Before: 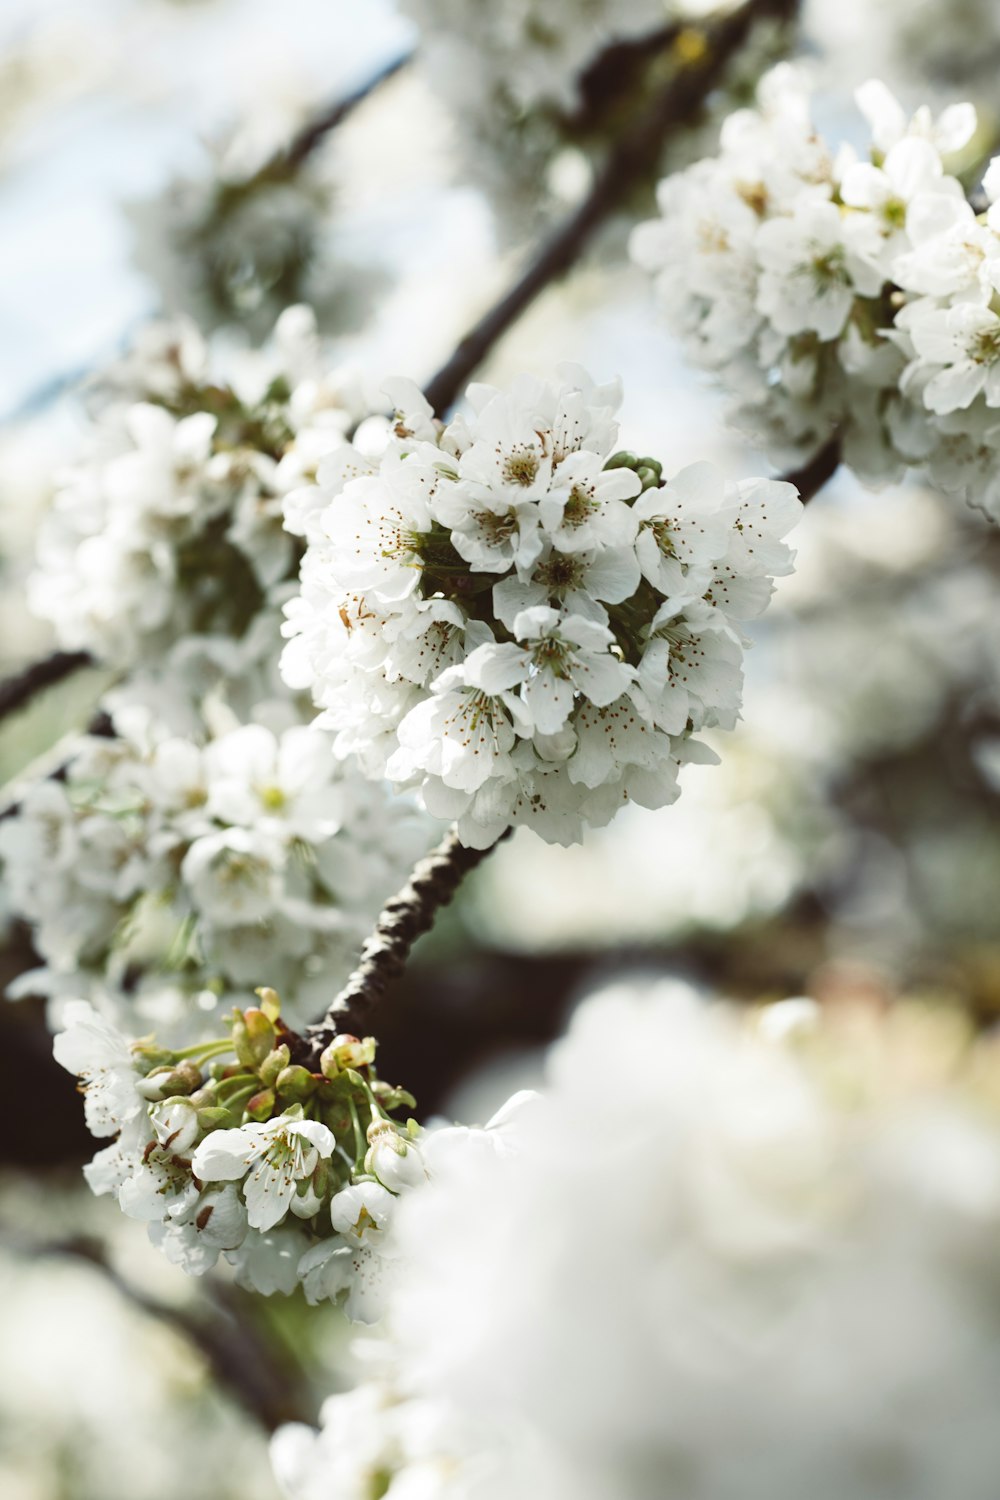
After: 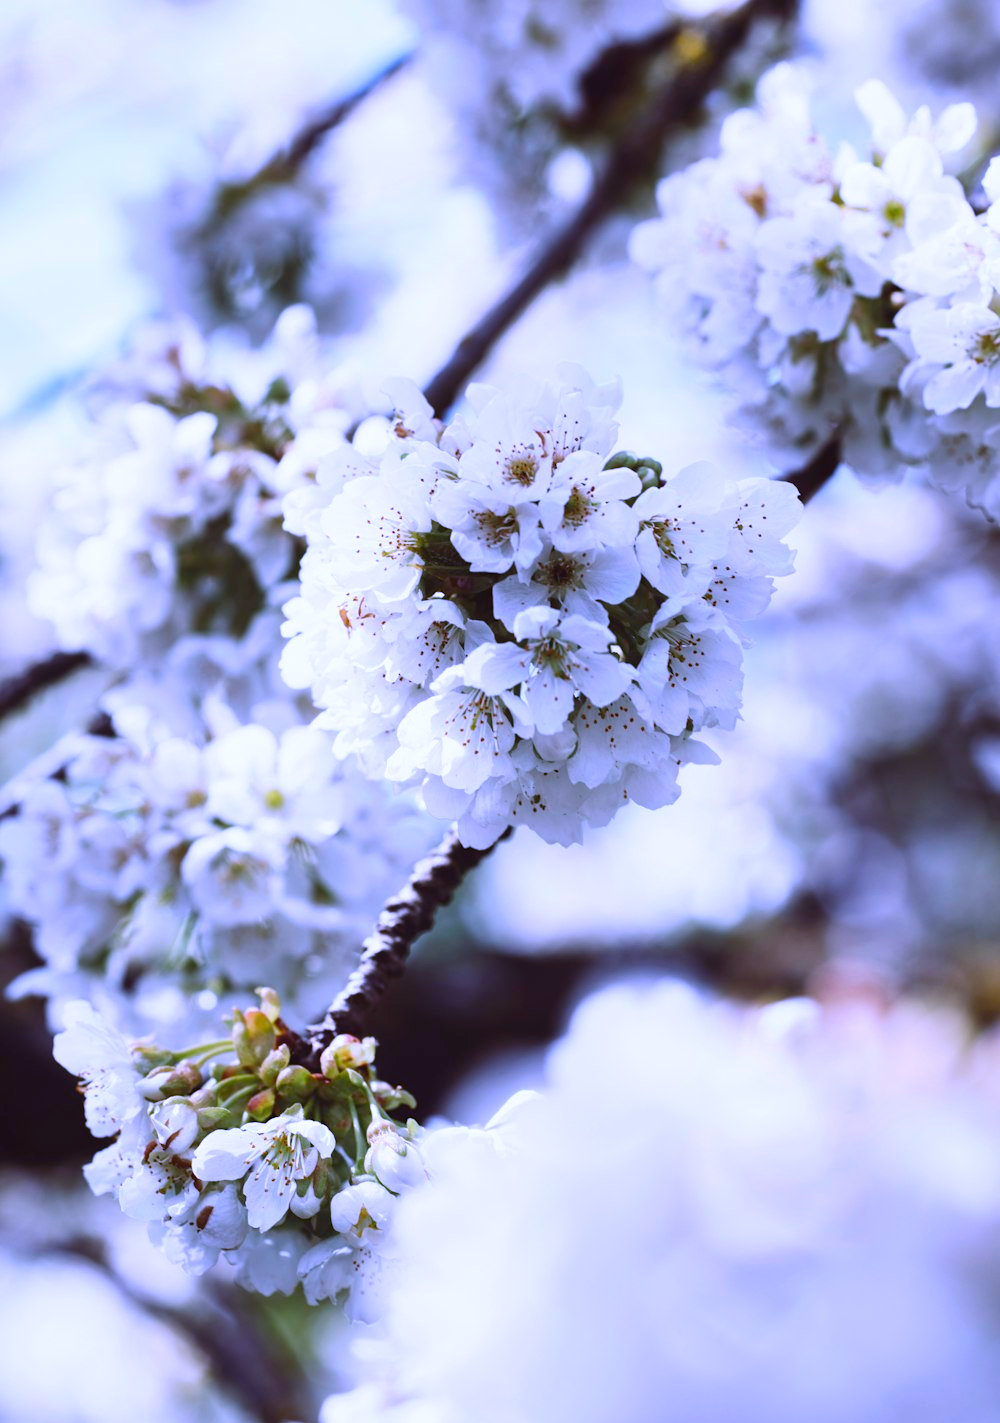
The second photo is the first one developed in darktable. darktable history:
white balance: red 0.98, blue 1.61
exposure: exposure -0.041 EV, compensate highlight preservation false
crop and rotate: top 0%, bottom 5.097%
